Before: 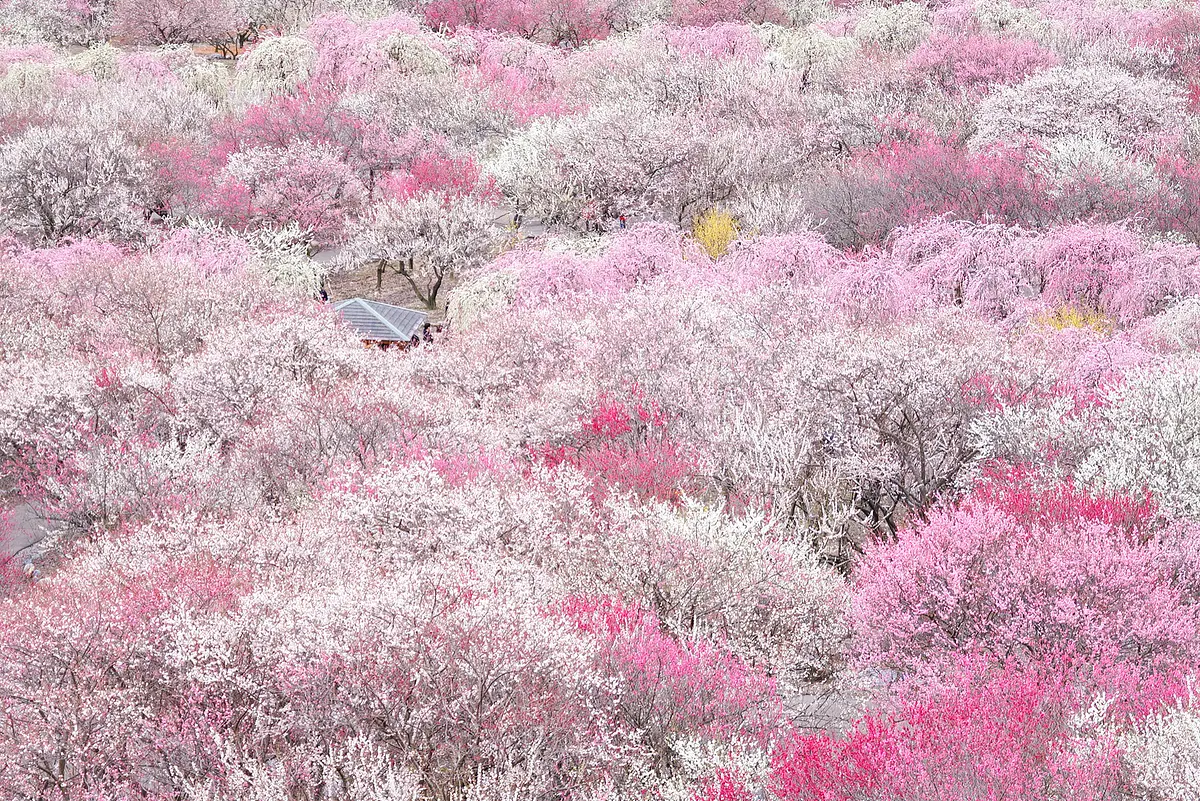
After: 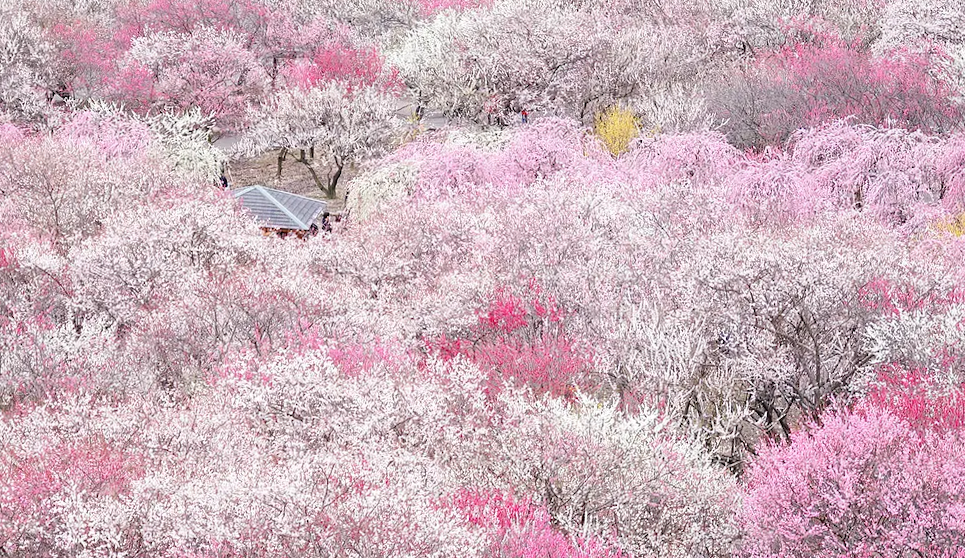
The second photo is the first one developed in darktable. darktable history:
rotate and perspective: rotation 1.57°, crop left 0.018, crop right 0.982, crop top 0.039, crop bottom 0.961
crop: left 7.856%, top 11.836%, right 10.12%, bottom 15.387%
